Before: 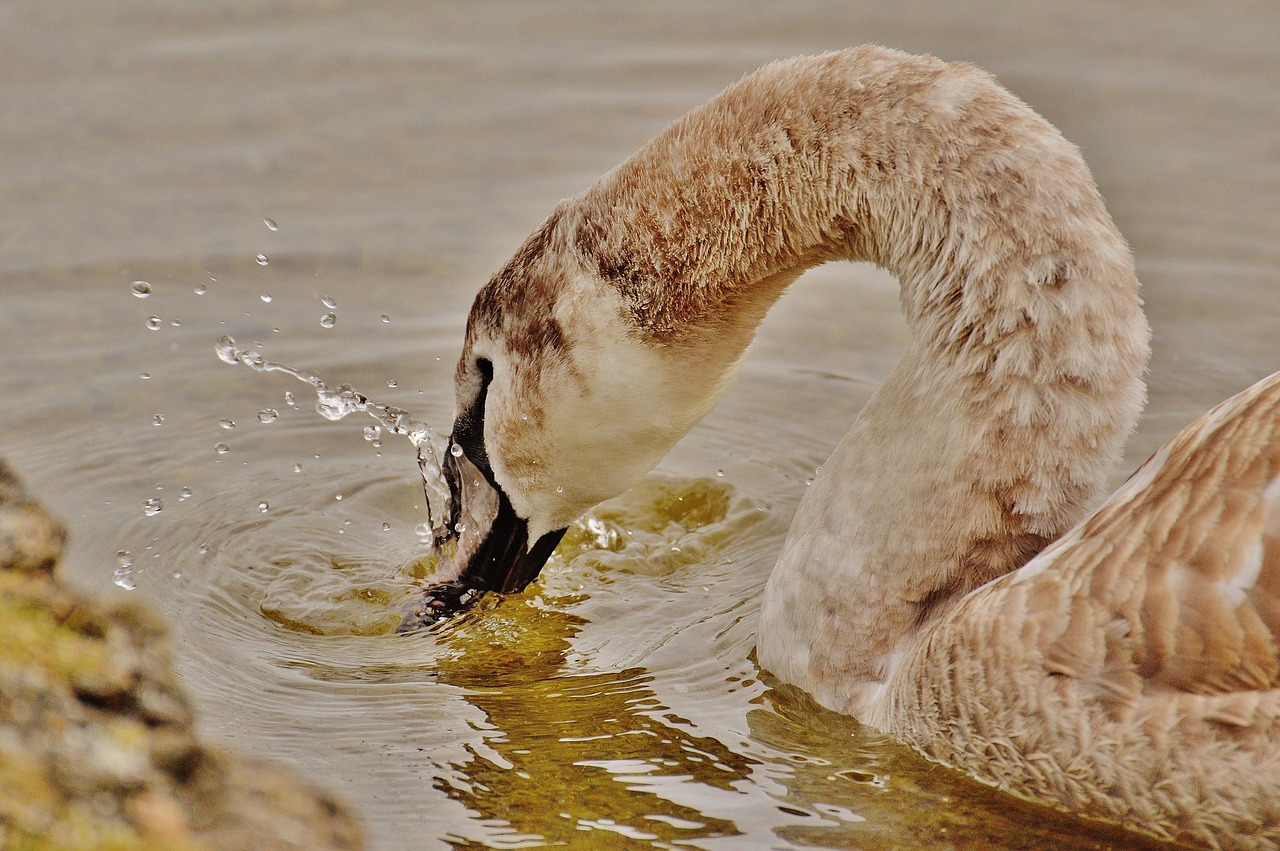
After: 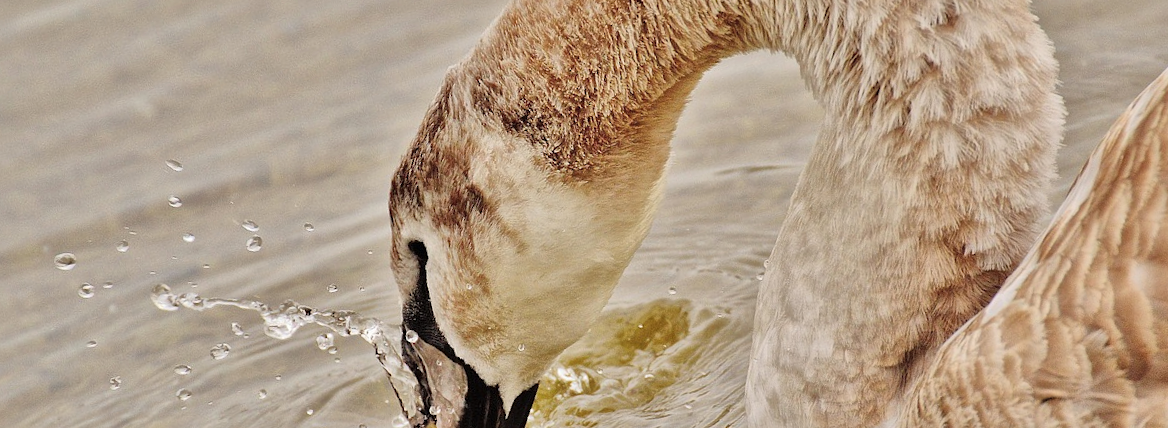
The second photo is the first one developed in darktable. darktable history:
crop: top 3.857%, bottom 21.132%
global tonemap: drago (1, 100), detail 1
rotate and perspective: rotation -14.8°, crop left 0.1, crop right 0.903, crop top 0.25, crop bottom 0.748
